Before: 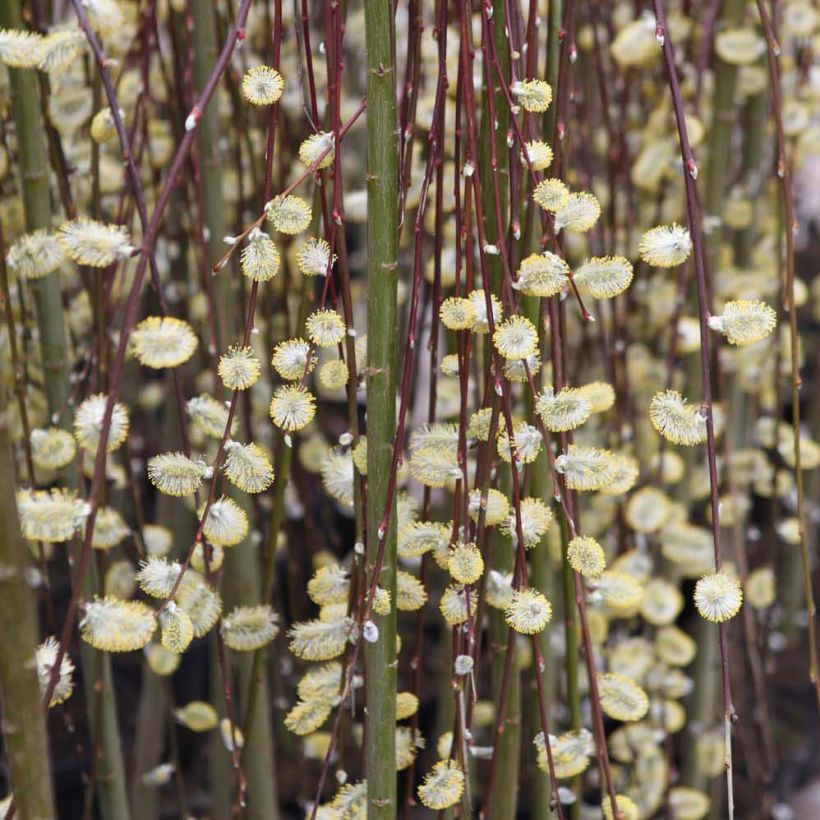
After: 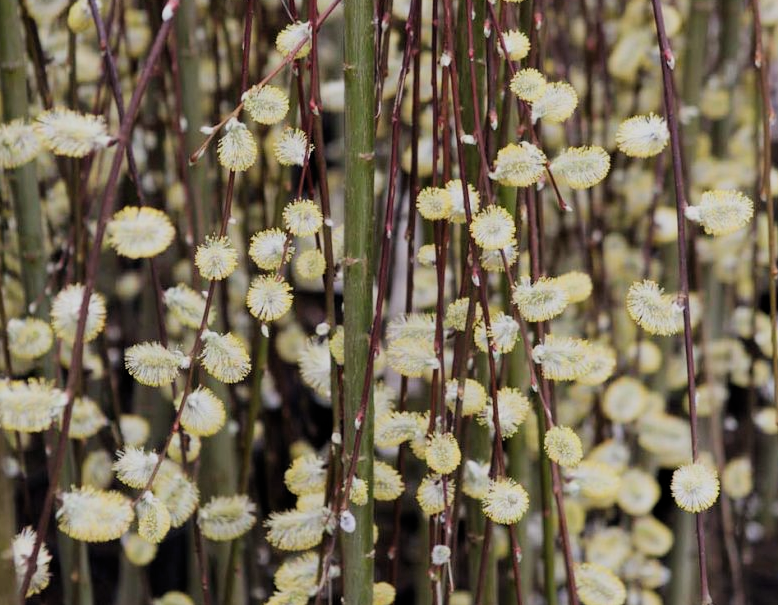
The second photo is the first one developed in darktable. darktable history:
filmic rgb: middle gray luminance 29.05%, black relative exposure -10.23 EV, white relative exposure 5.47 EV, target black luminance 0%, hardness 3.92, latitude 1.27%, contrast 1.124, highlights saturation mix 5.45%, shadows ↔ highlights balance 15.58%
crop and rotate: left 2.846%, top 13.48%, right 2.208%, bottom 12.639%
